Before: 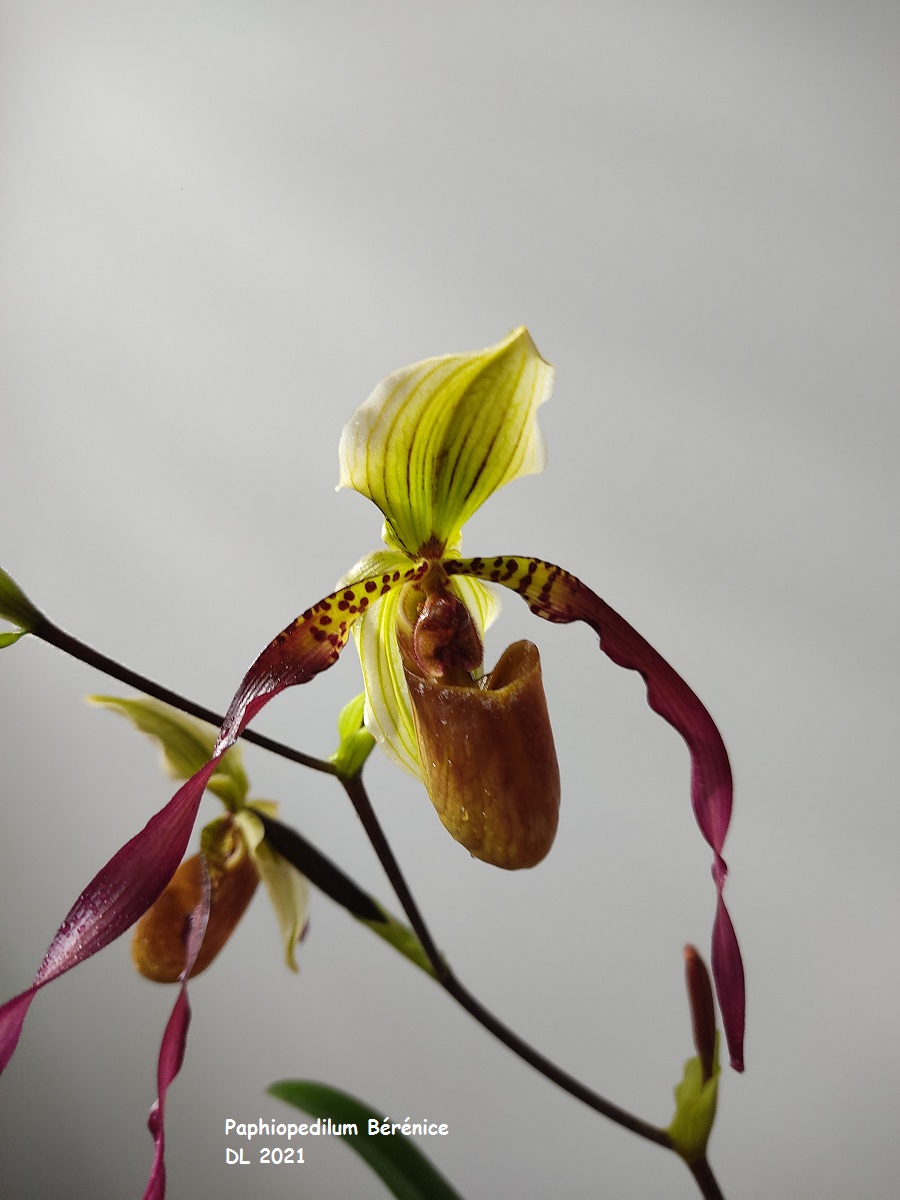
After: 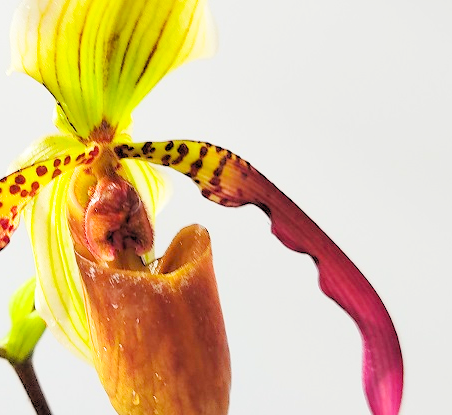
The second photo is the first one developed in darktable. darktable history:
crop: left 36.607%, top 34.735%, right 13.146%, bottom 30.611%
exposure: black level correction 0, exposure 1.741 EV, compensate exposure bias true, compensate highlight preservation false
filmic rgb: white relative exposure 3.8 EV, hardness 4.35
contrast brightness saturation: contrast 0.07, brightness 0.08, saturation 0.18
rgb levels: preserve colors sum RGB, levels [[0.038, 0.433, 0.934], [0, 0.5, 1], [0, 0.5, 1]]
